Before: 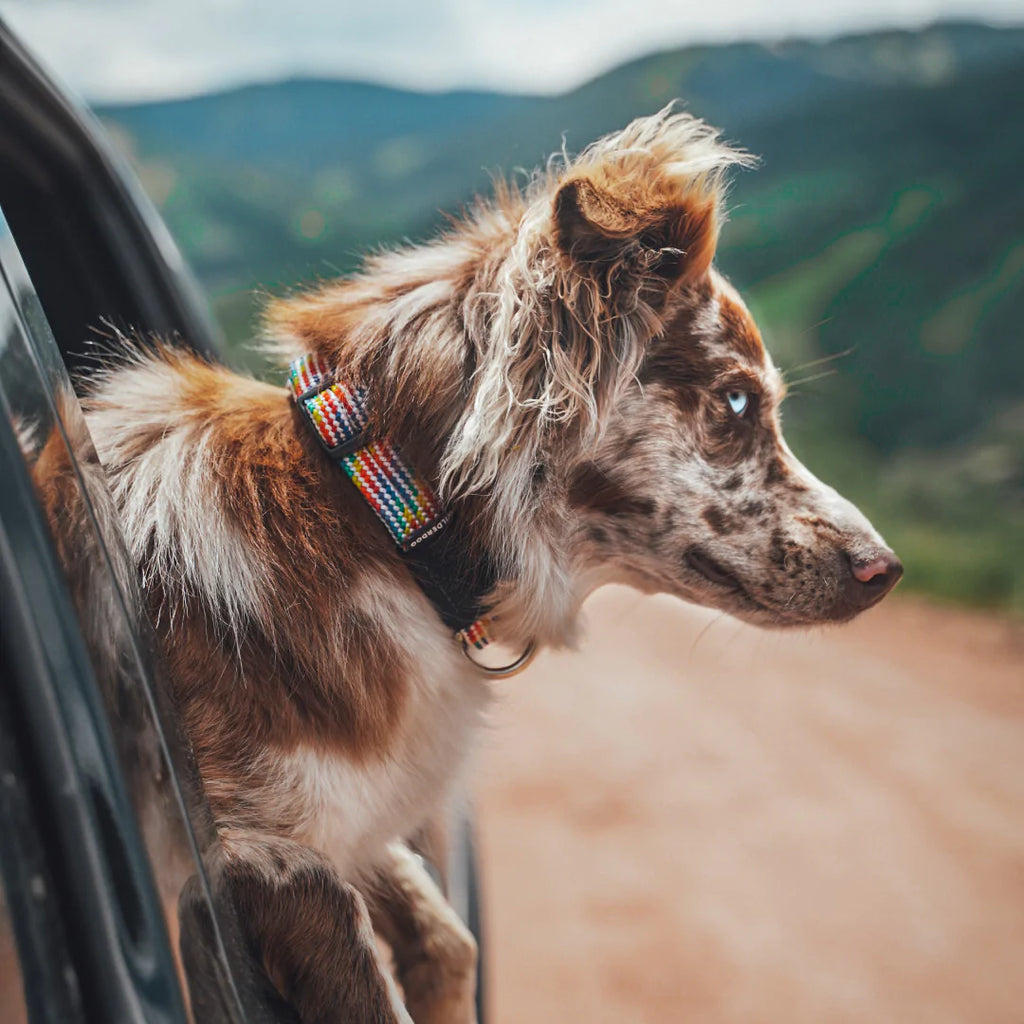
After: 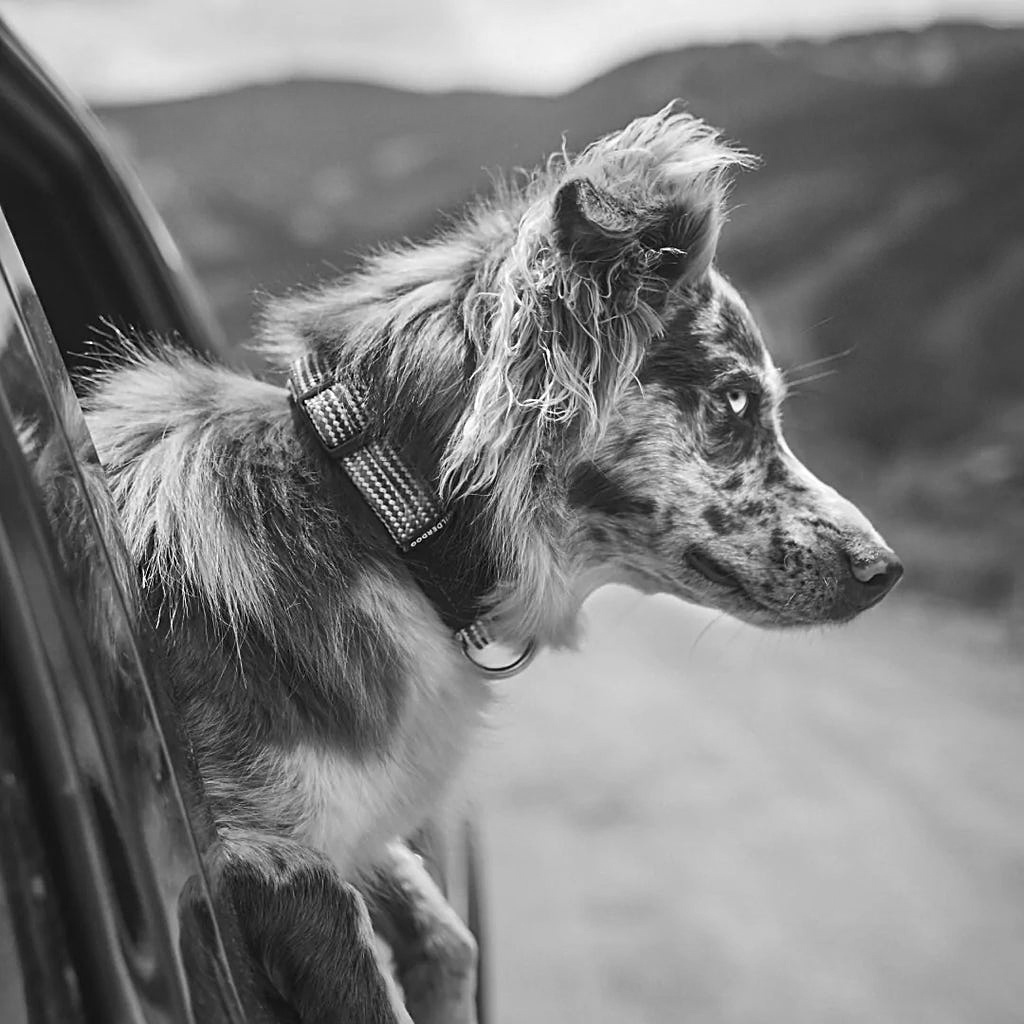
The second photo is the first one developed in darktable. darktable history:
sharpen: on, module defaults
exposure: exposure 0.081 EV, compensate highlight preservation false
monochrome: size 1
